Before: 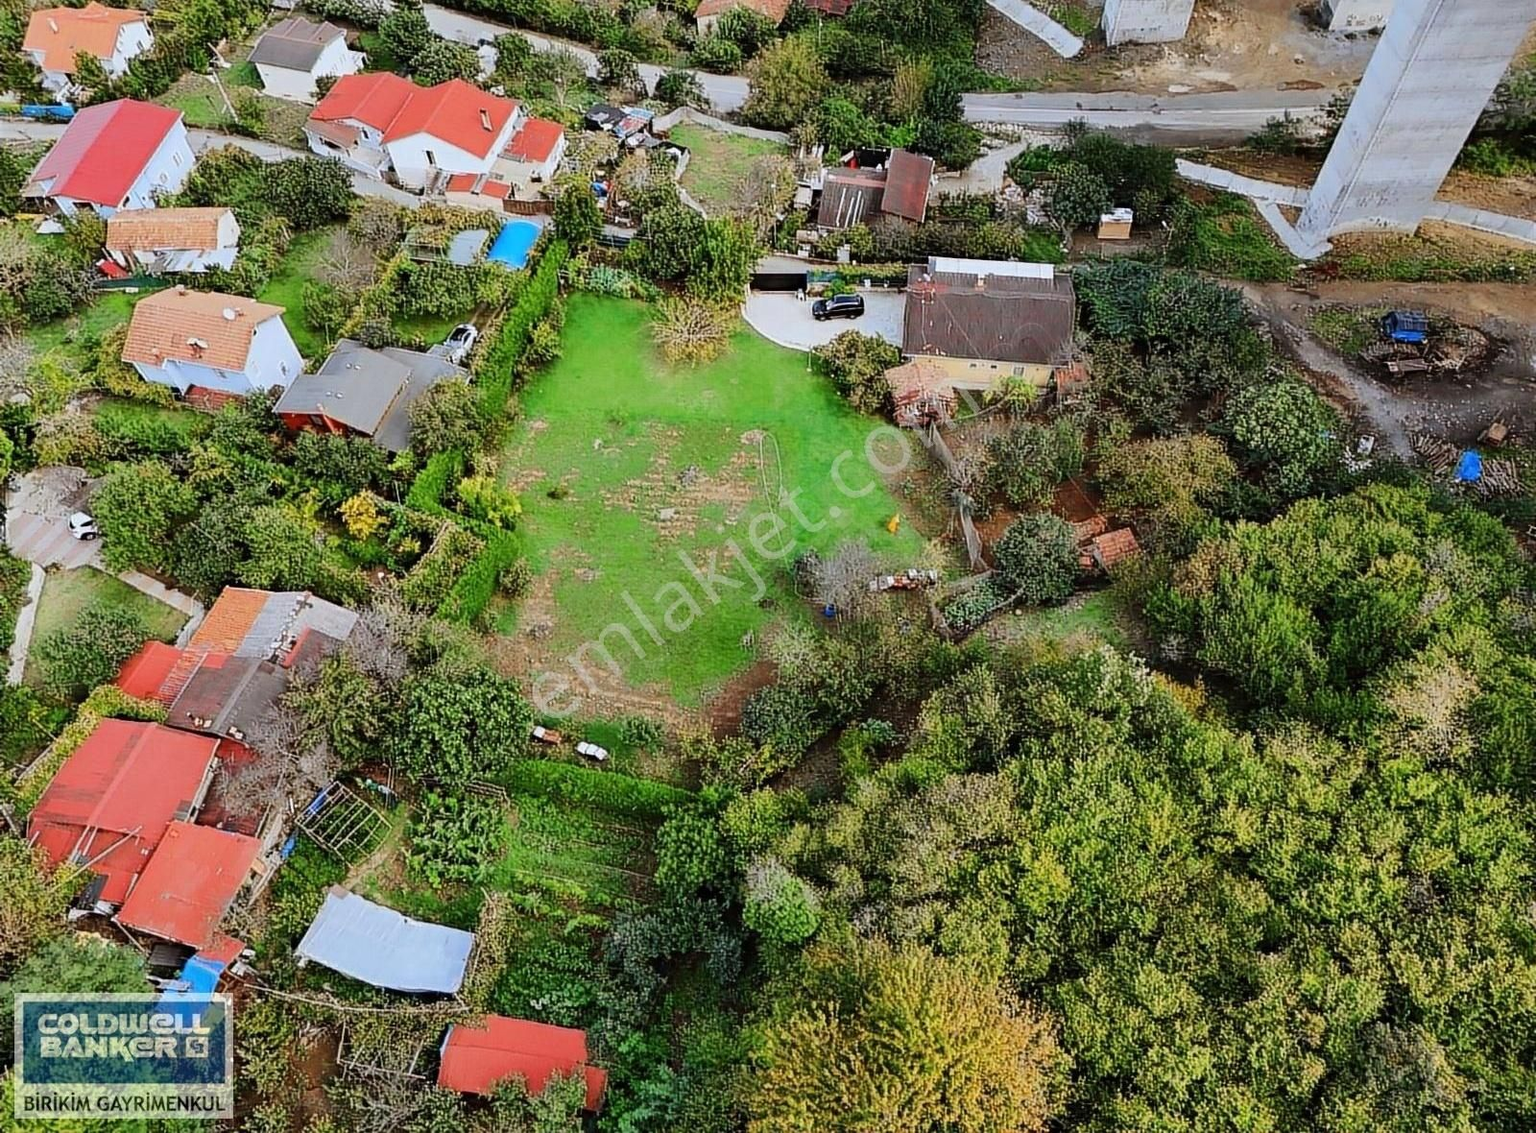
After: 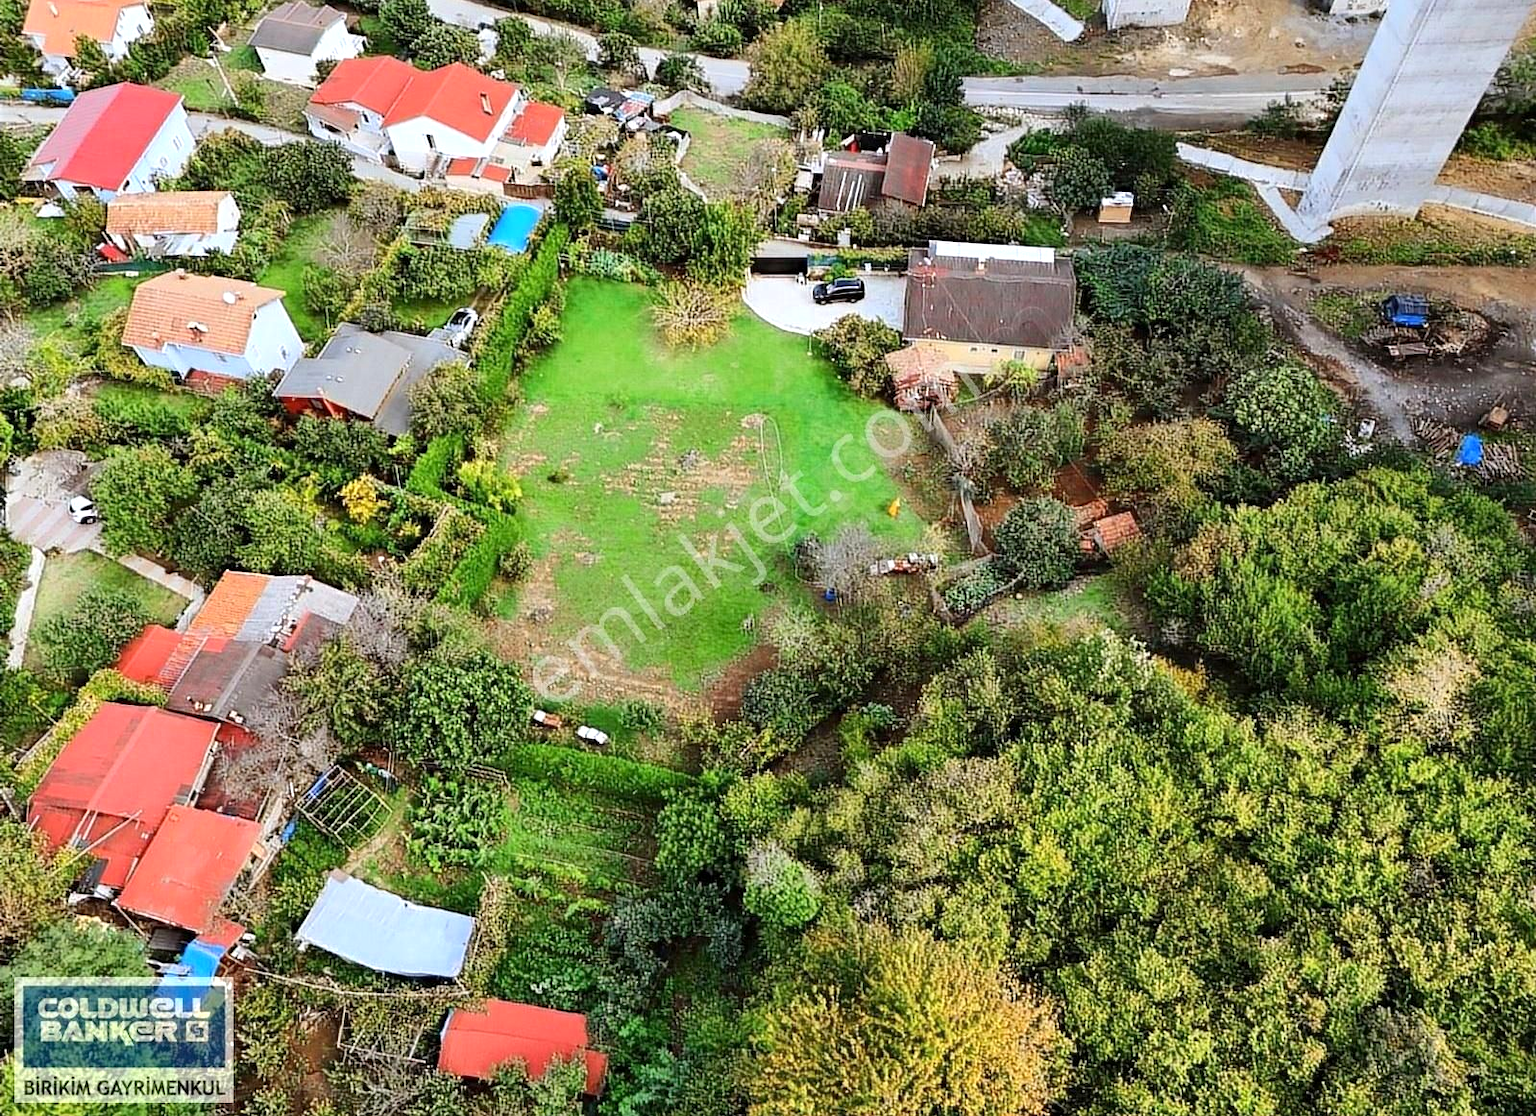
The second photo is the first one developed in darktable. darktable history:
crop: top 1.46%, right 0.006%
exposure: black level correction 0.001, exposure 0.5 EV
